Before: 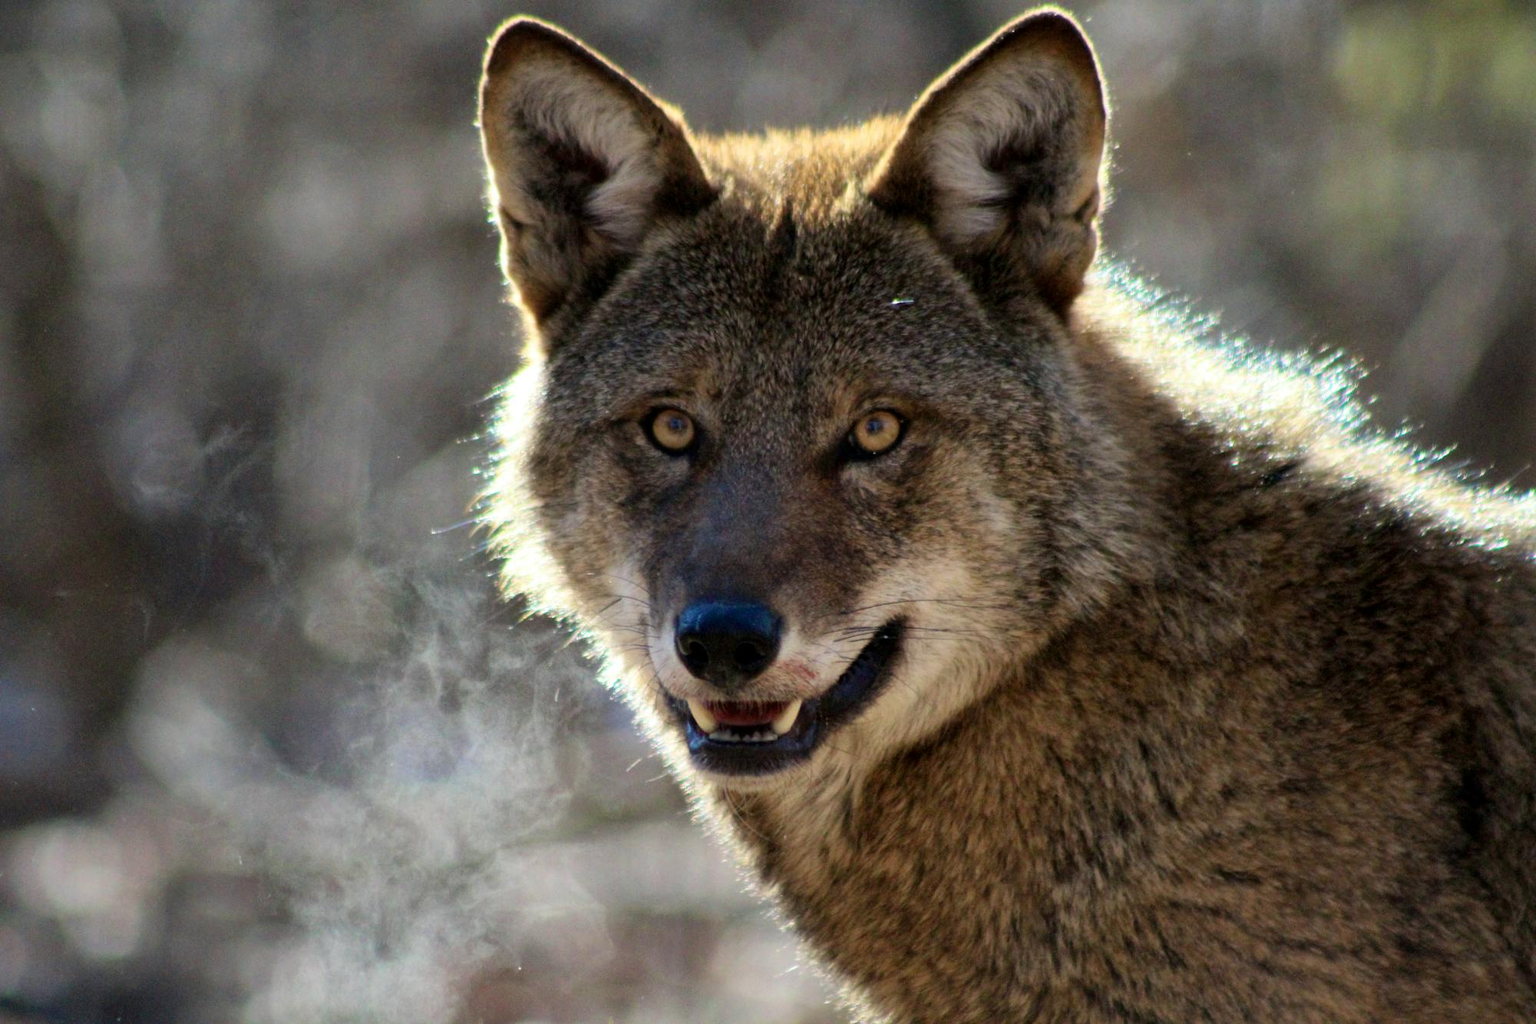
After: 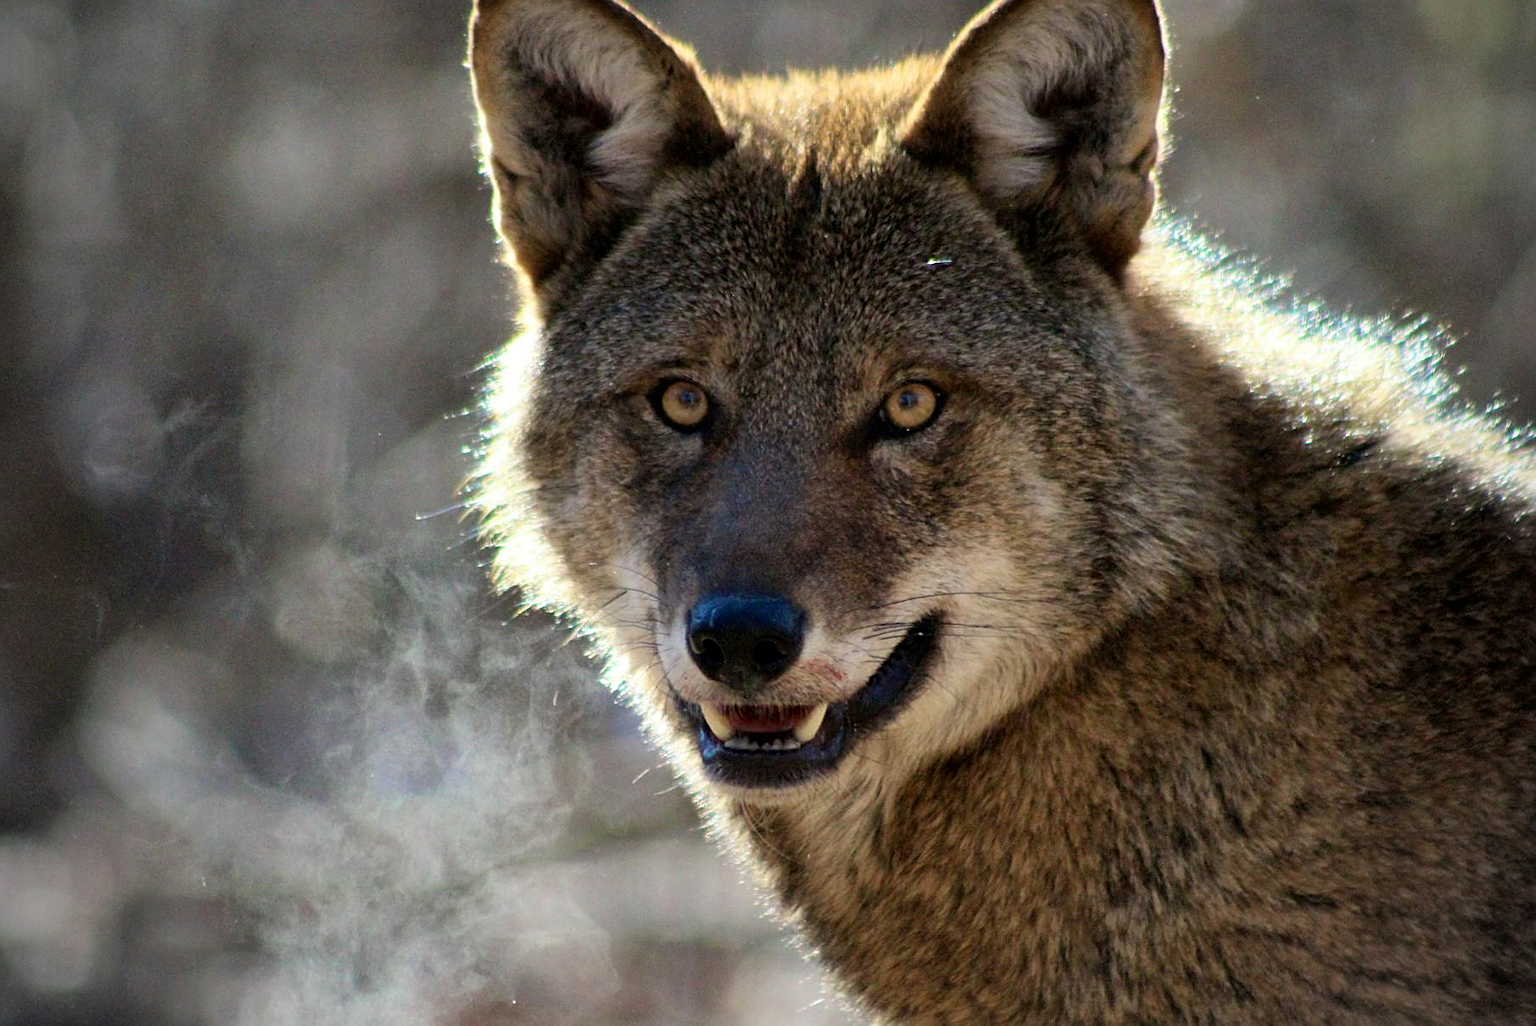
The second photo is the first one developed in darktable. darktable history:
sharpen: on, module defaults
crop: left 3.718%, top 6.455%, right 6.221%, bottom 3.197%
vignetting: on, module defaults
